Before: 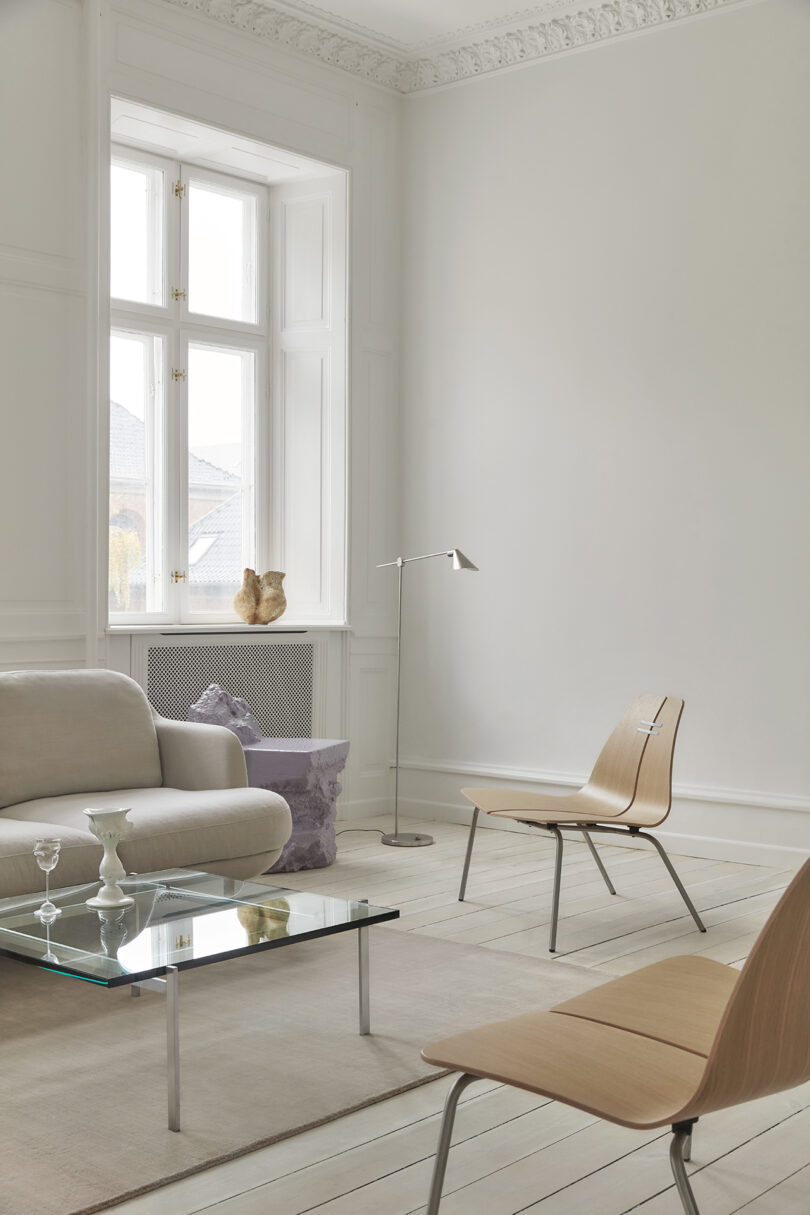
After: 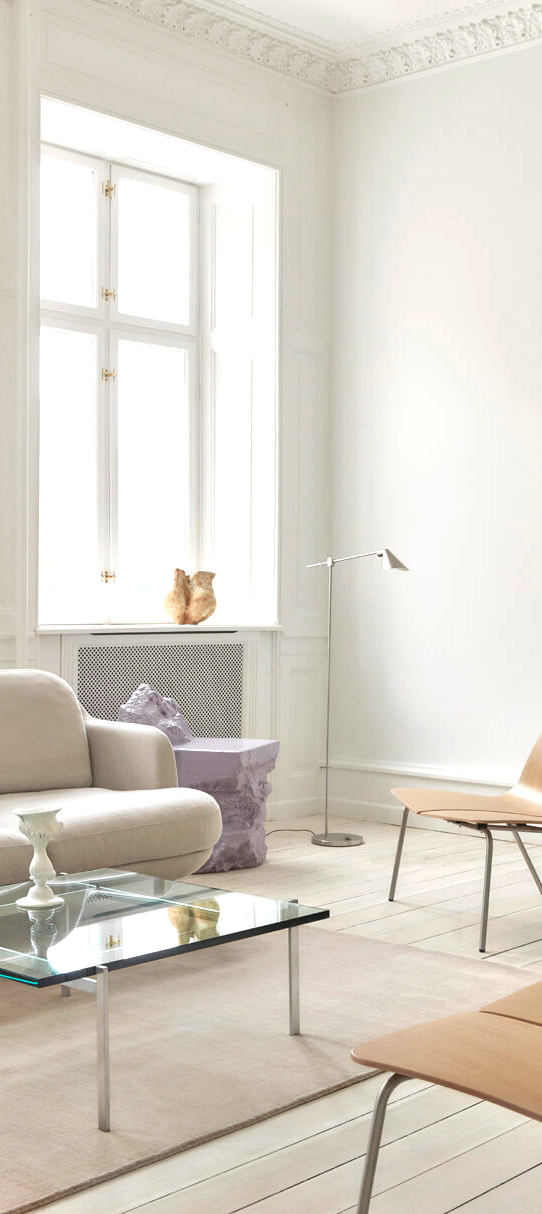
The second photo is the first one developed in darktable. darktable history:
exposure: black level correction 0, exposure 0.691 EV, compensate highlight preservation false
crop and rotate: left 8.691%, right 24.392%
